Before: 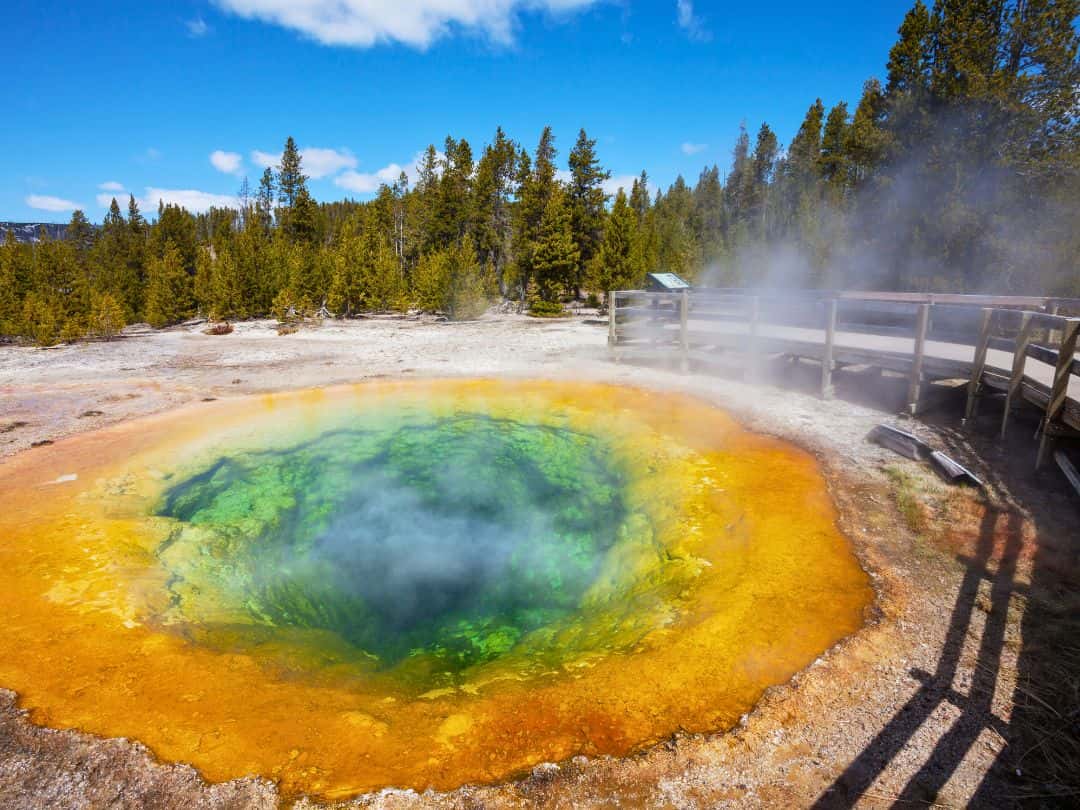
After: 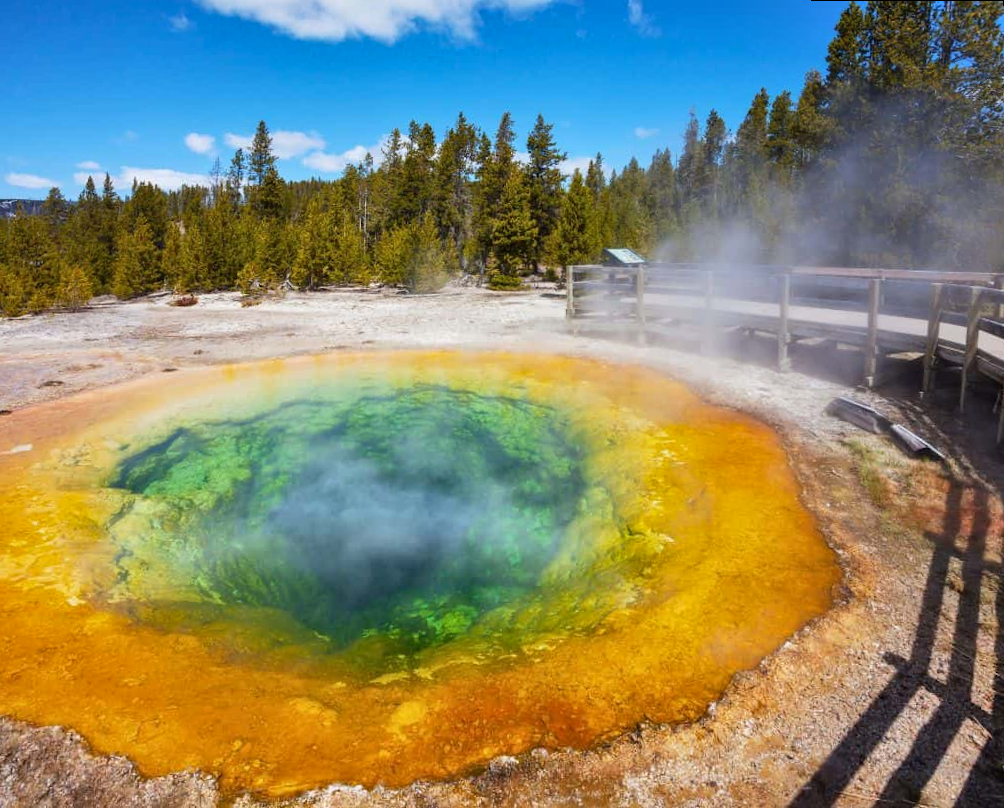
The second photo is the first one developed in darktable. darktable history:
rotate and perspective: rotation 0.215°, lens shift (vertical) -0.139, crop left 0.069, crop right 0.939, crop top 0.002, crop bottom 0.996
shadows and highlights: shadows 49, highlights -41, soften with gaussian
